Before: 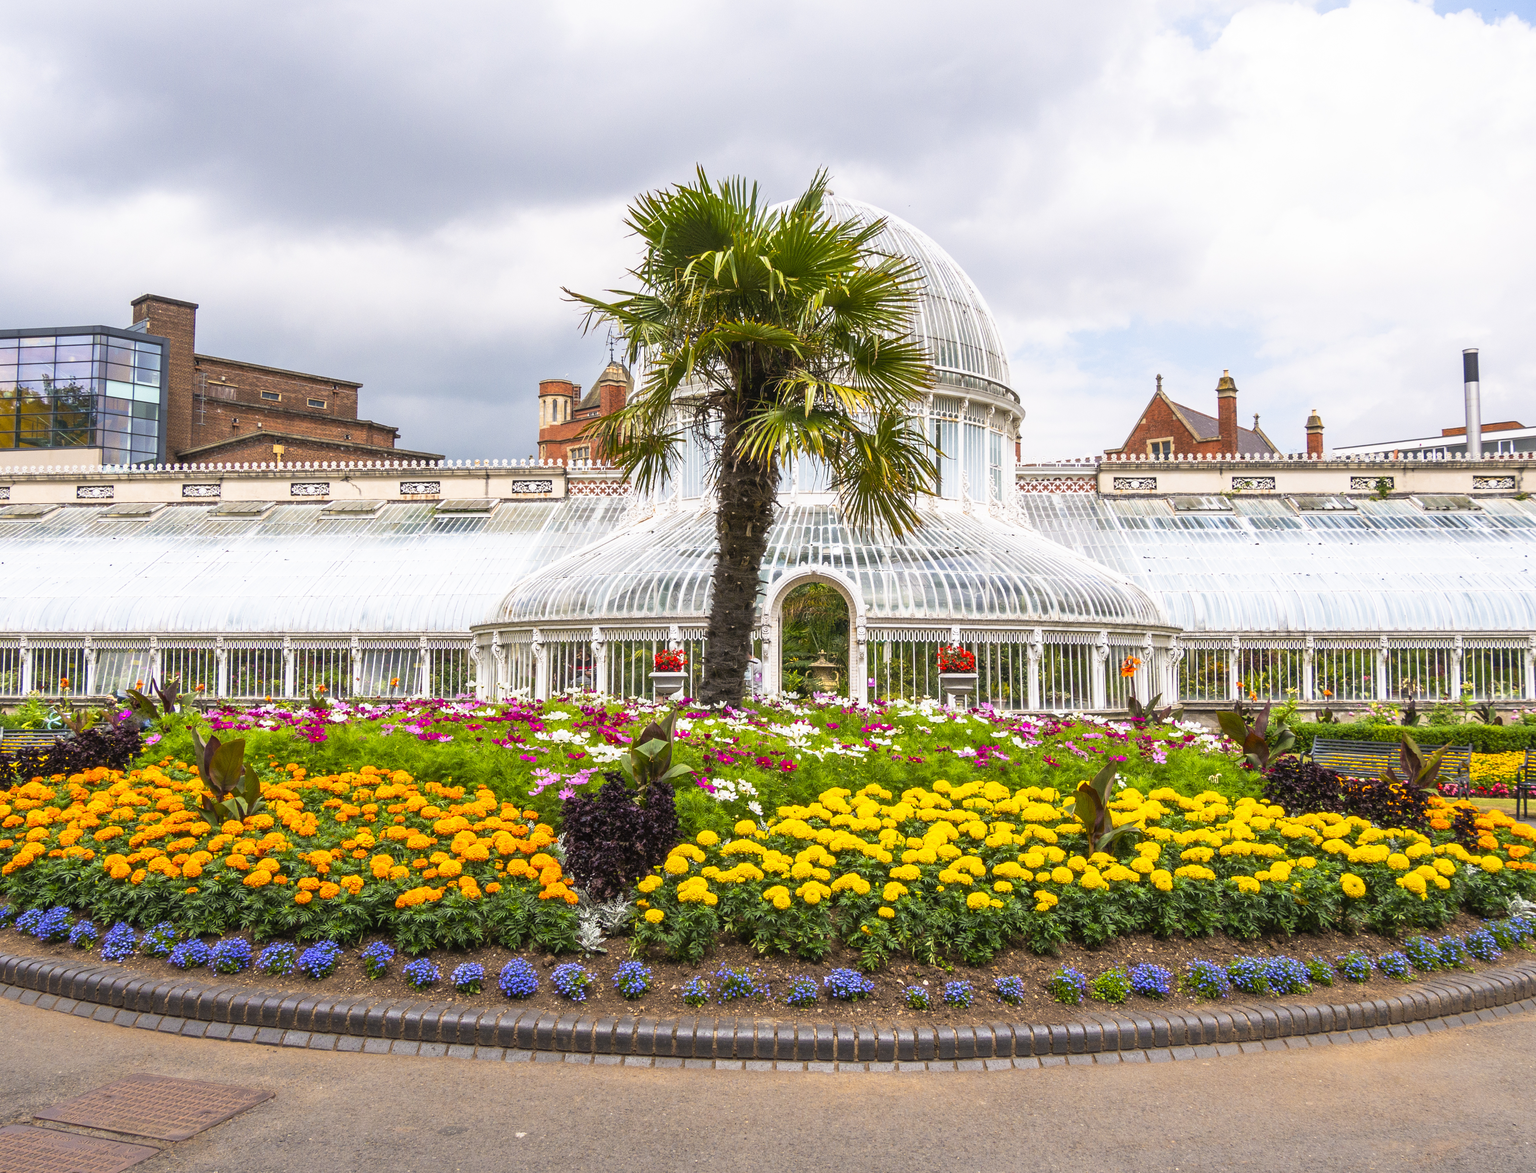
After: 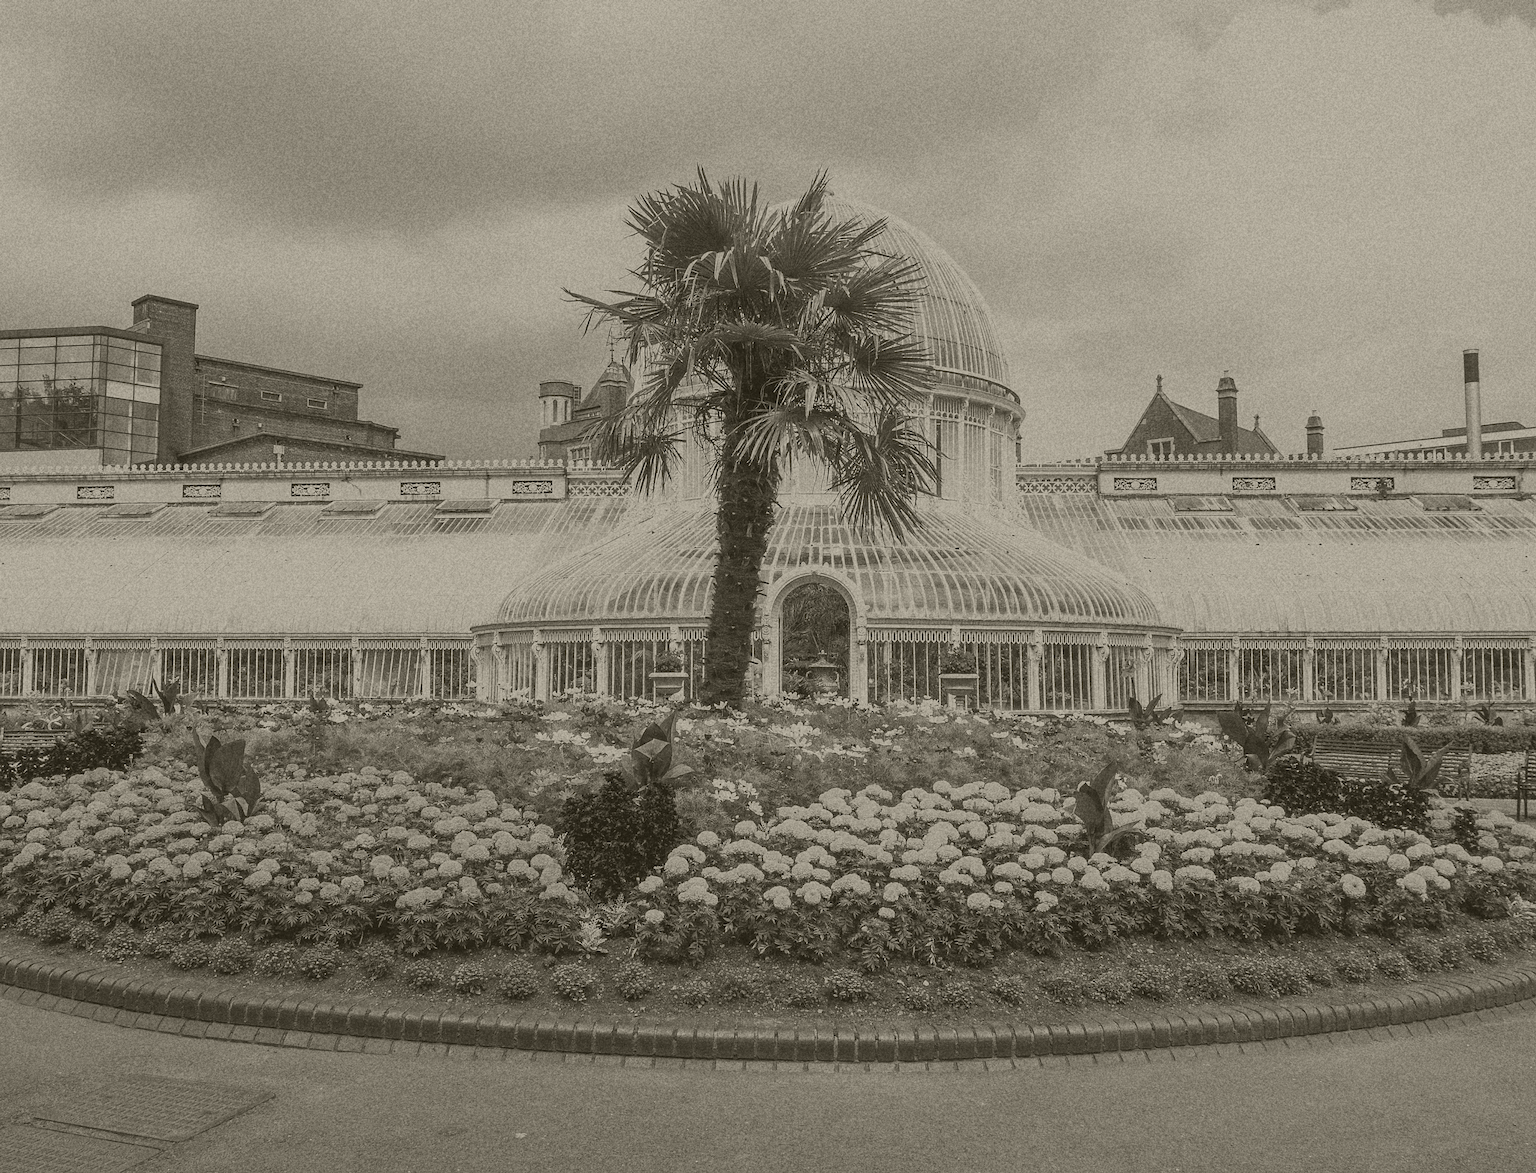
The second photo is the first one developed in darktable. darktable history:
grain: coarseness 11.82 ISO, strength 36.67%, mid-tones bias 74.17%
colorize: hue 41.44°, saturation 22%, source mix 60%, lightness 10.61%
sharpen: on, module defaults
